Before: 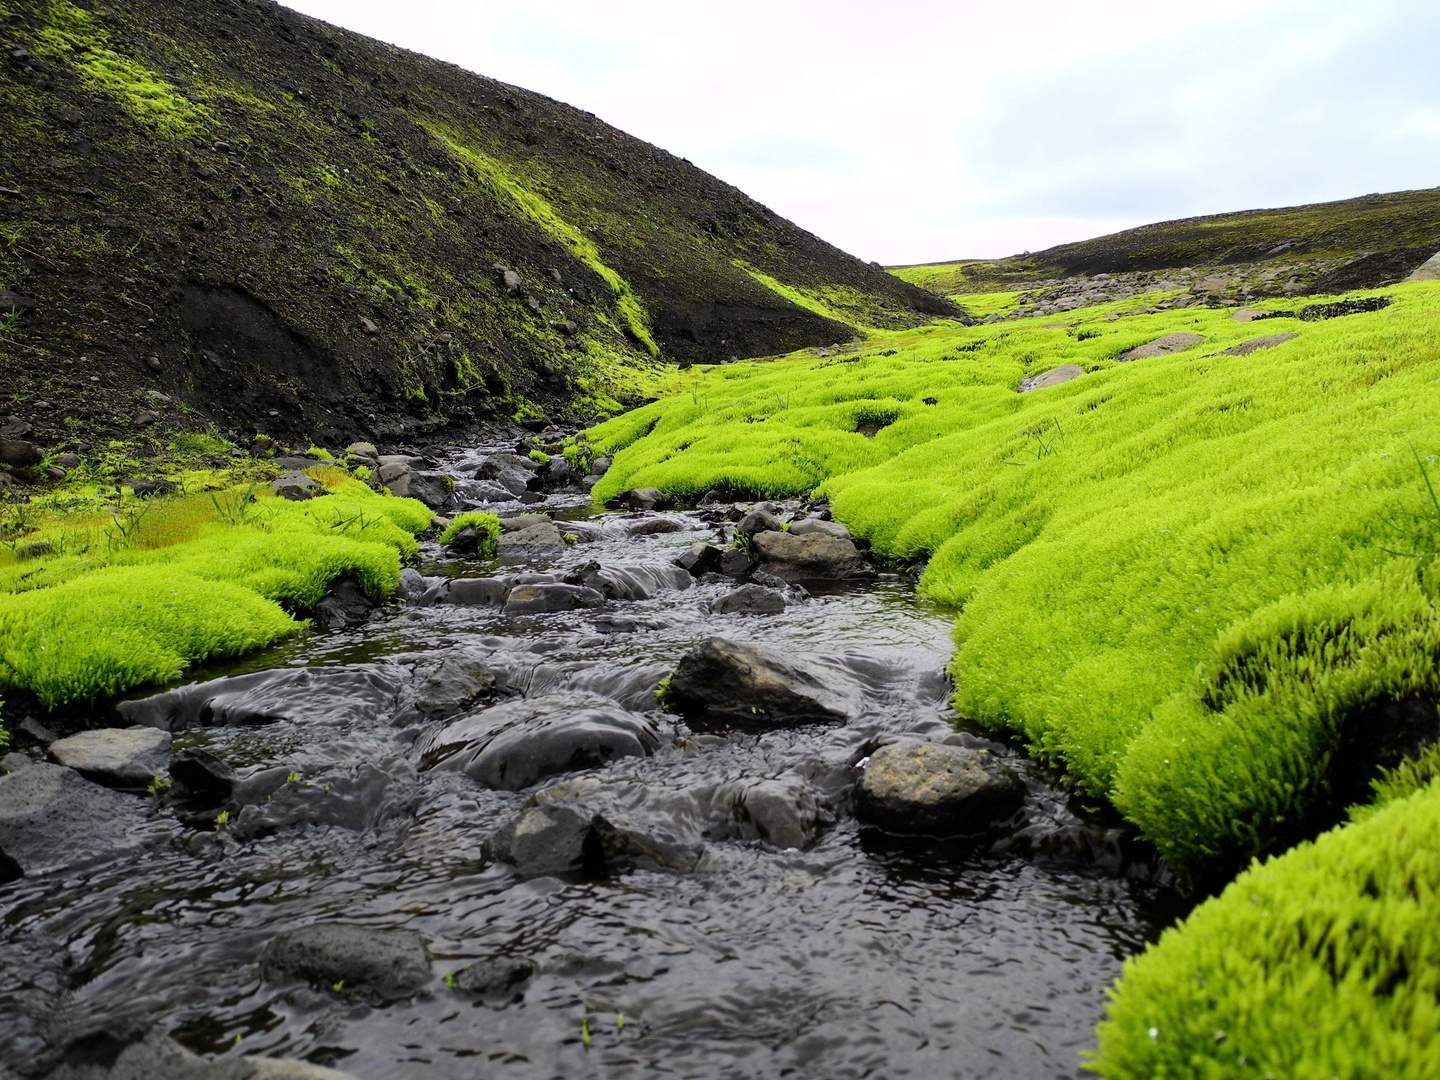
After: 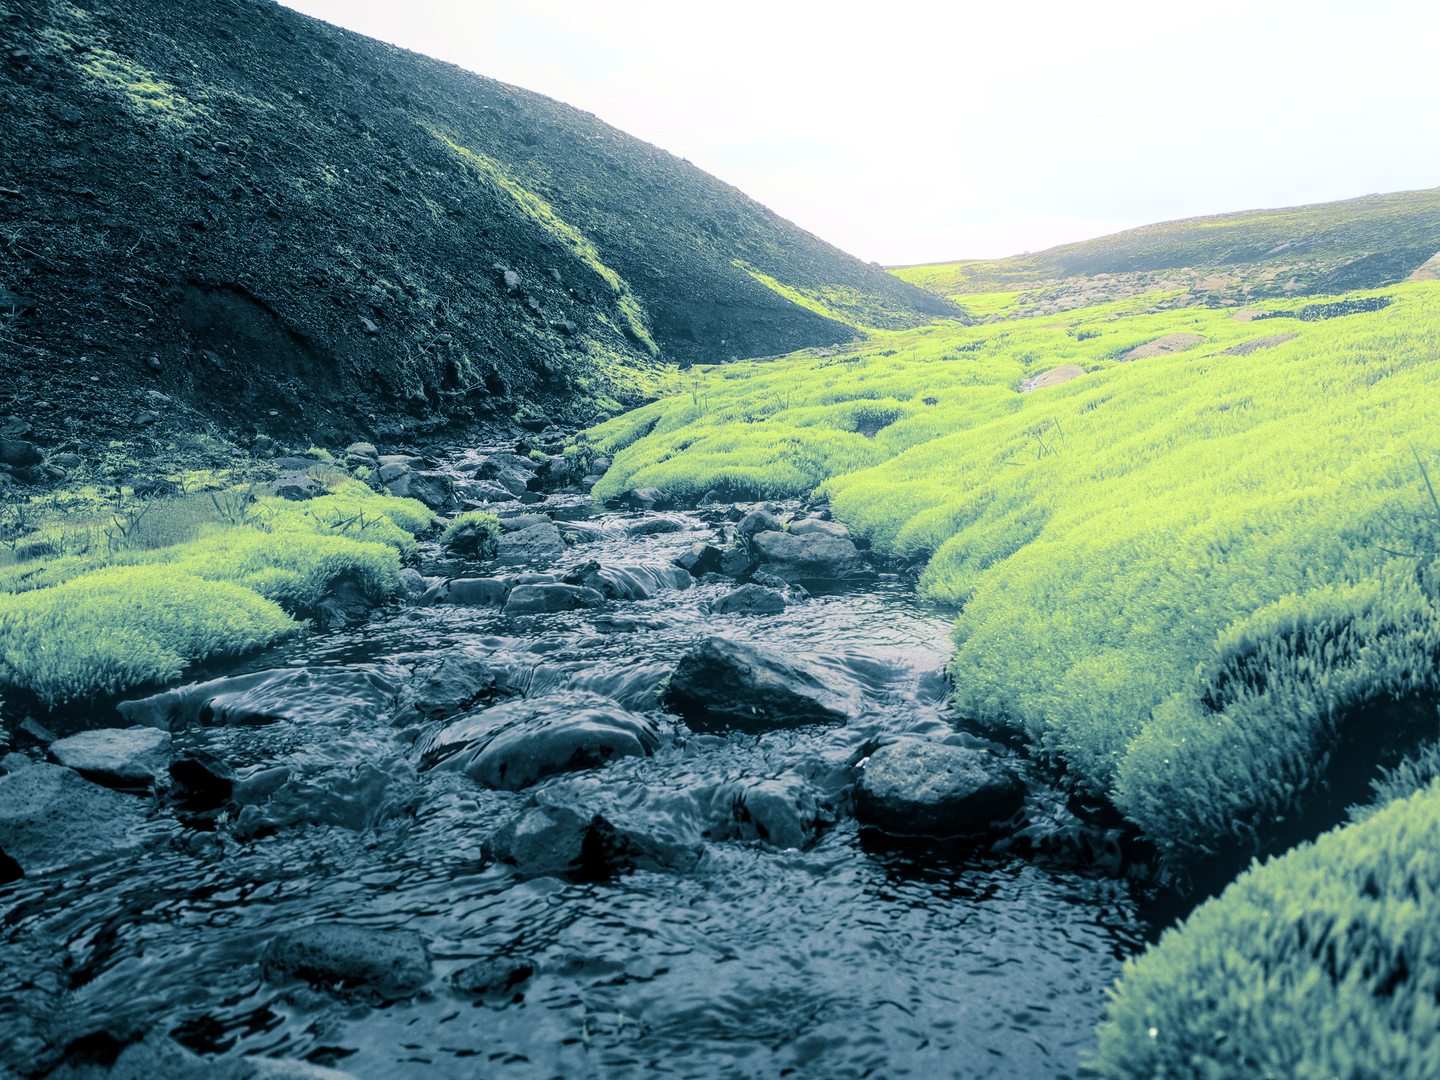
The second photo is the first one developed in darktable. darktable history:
bloom: on, module defaults
local contrast: on, module defaults
split-toning: shadows › hue 212.4°, balance -70
color balance: input saturation 80.07%
